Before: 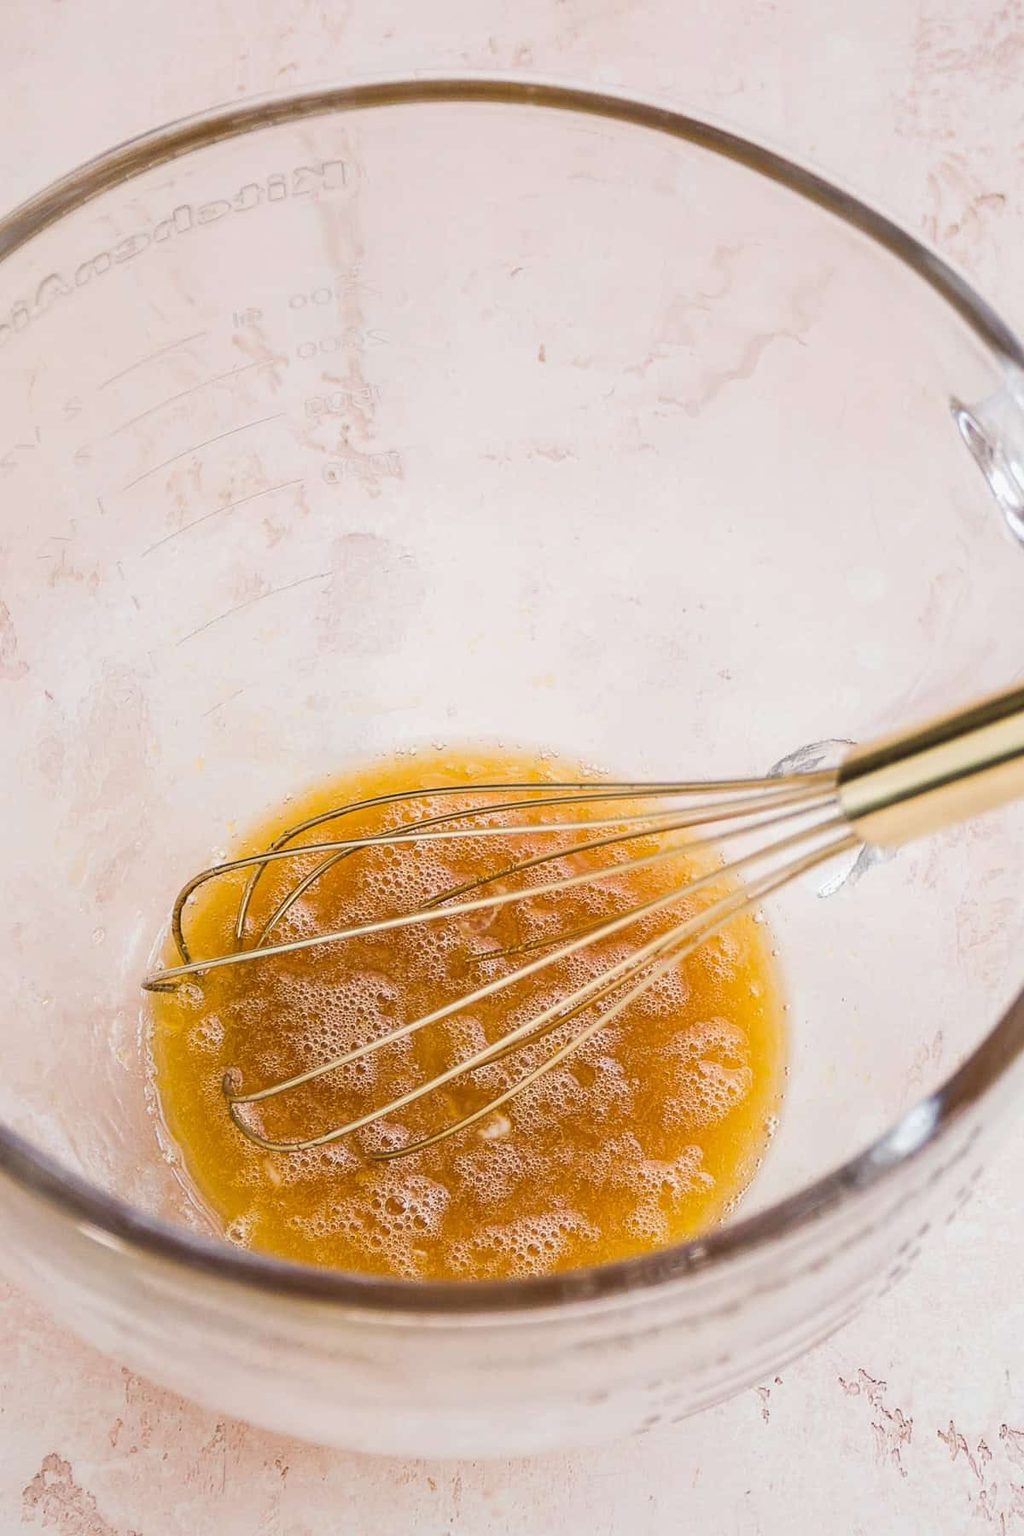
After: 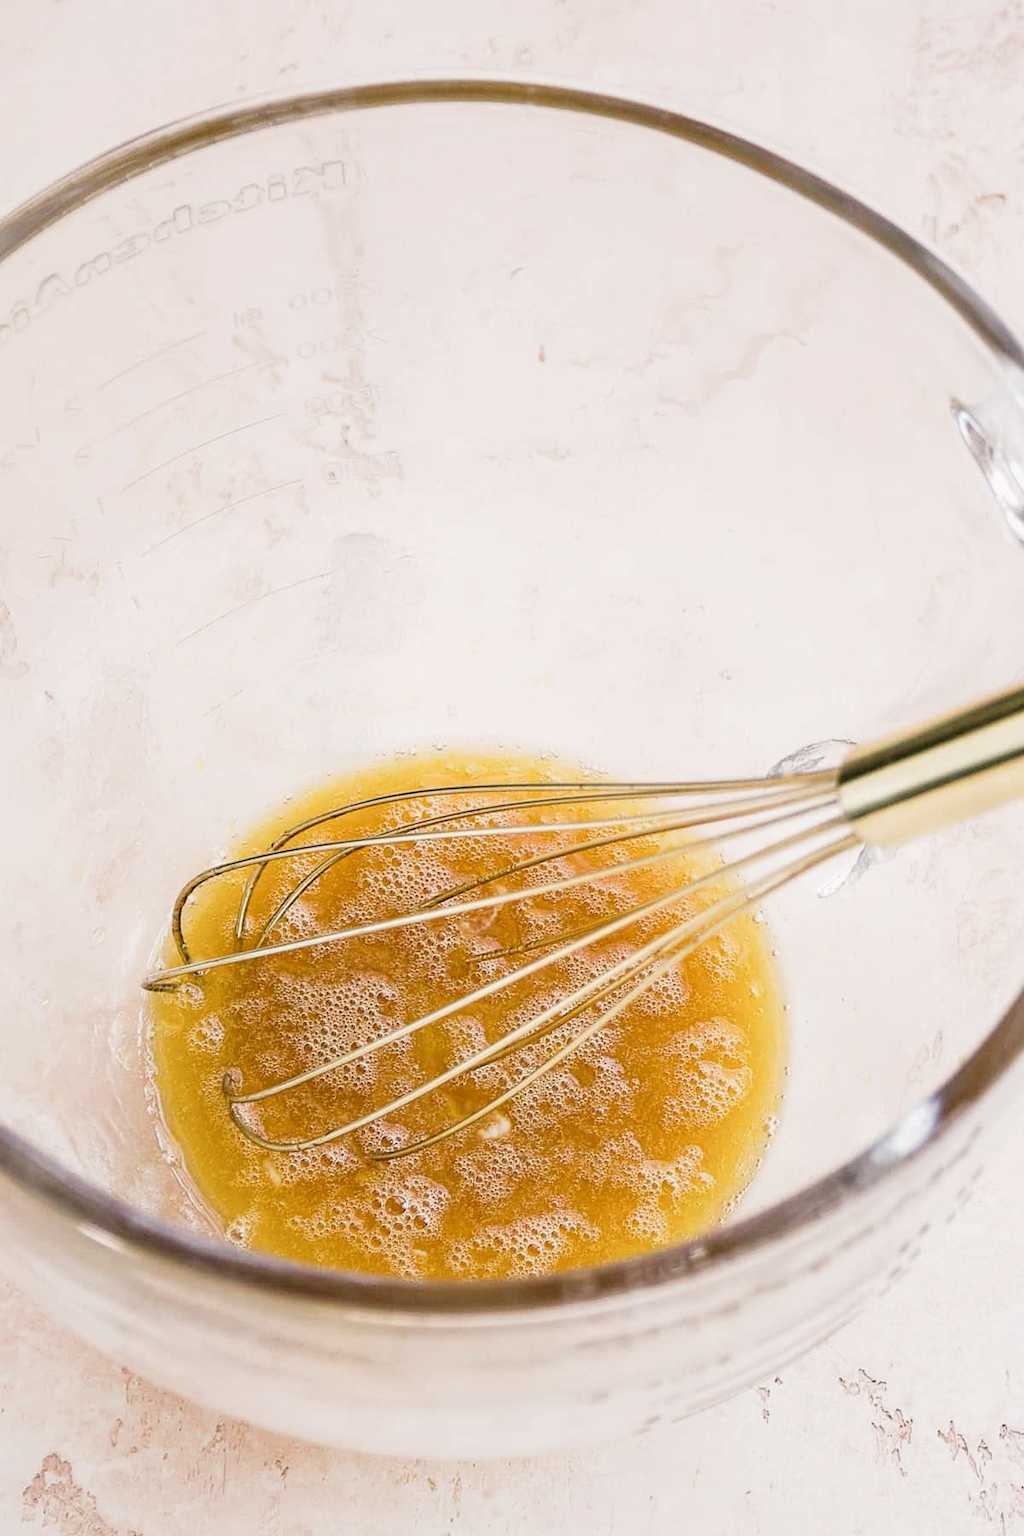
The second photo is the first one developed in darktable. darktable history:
tone curve: curves: ch0 [(0, 0) (0.003, 0.003) (0.011, 0.006) (0.025, 0.015) (0.044, 0.025) (0.069, 0.034) (0.1, 0.052) (0.136, 0.092) (0.177, 0.157) (0.224, 0.228) (0.277, 0.305) (0.335, 0.392) (0.399, 0.466) (0.468, 0.543) (0.543, 0.612) (0.623, 0.692) (0.709, 0.78) (0.801, 0.865) (0.898, 0.935) (1, 1)], preserve colors none
color look up table: target L [91.82, 91.32, 93.6, 90.09, 87.57, 65.02, 67.64, 59.02, 58.12, 40.56, 38.55, 17.4, 200.1, 83.56, 65.96, 65.51, 65.23, 62.63, 50.14, 48.77, 44.24, 42.38, 40.79, 24.3, 20.89, 15.1, 78.82, 77.63, 69.52, 66.03, 60.78, 59.59, 55.16, 49.19, 48.85, 41.91, 36.33, 34.22, 34.02, 29.57, 13.41, 8.541, 97.49, 91.97, 76.95, 56.56, 54.2, 52.66, 33.21], target a [-36.31, -14.68, -20.38, -32.76, -53.12, -23.95, -12.82, -33.93, -55.92, -18.01, -34.43, -16.55, 0, 1.525, 14.95, 29.71, 5.667, 40.06, 53.52, 72.11, 43.67, 26.08, 14.26, 29.85, 30.56, -0.196, 25.38, 6.209, 35.91, 37.41, 15.29, 69.59, 61.3, 24.86, 0.744, 55.93, 27.18, 31.42, 57.79, 12.18, 27.56, 7.387, -1.188, -29.48, -12.26, 0.883, -3.96, -23.72, -14.01], target b [29.59, 31.56, 6.961, 14.52, 27.9, 44.48, 7.118, 8.281, 34.76, 17.86, 26.26, 19.47, 0, 62.81, 17.23, 52.67, 59.83, 65.64, 15.03, 41.08, 46.03, 23.14, 39.45, 29.05, 4.279, 11.46, -23.45, -4.445, 2.29, -46.17, -49.47, -53.75, -25.02, -9.046, -1.062, -0.213, -43.37, -85.73, -76.53, -56.8, -46.9, -7.854, -0.425, -9.089, -30.77, -19.31, -43.58, -18.67, -6.408], num patches 49
